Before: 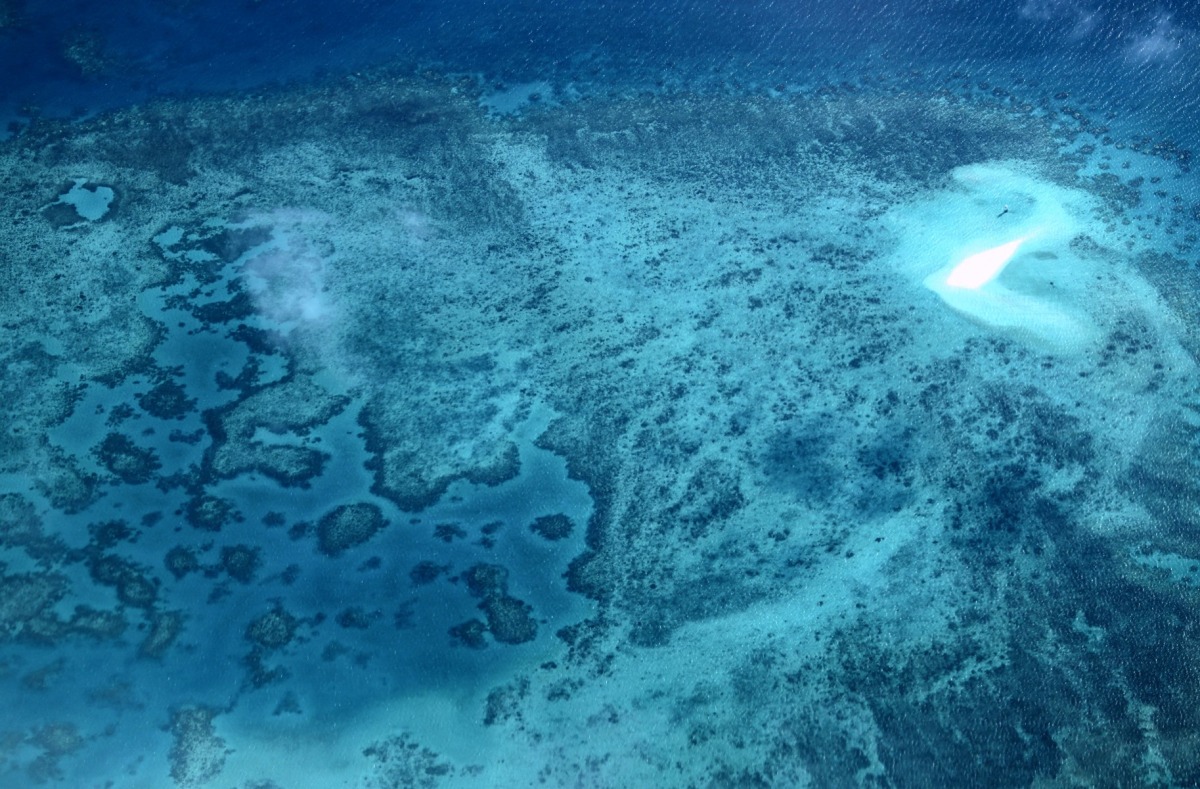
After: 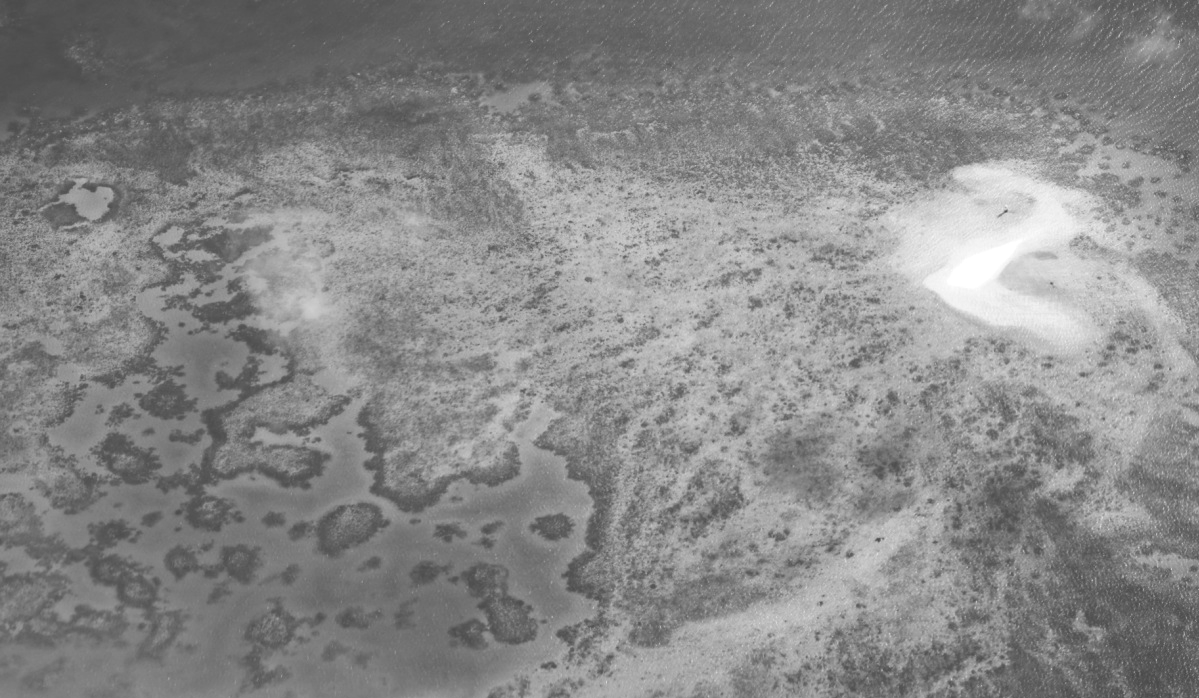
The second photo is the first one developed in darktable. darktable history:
contrast brightness saturation: brightness 0.18, saturation -0.5
haze removal: compatibility mode true, adaptive false
exposure: black level correction -0.023, exposure -0.039 EV, compensate highlight preservation false
crop and rotate: top 0%, bottom 11.49%
monochrome: on, module defaults
